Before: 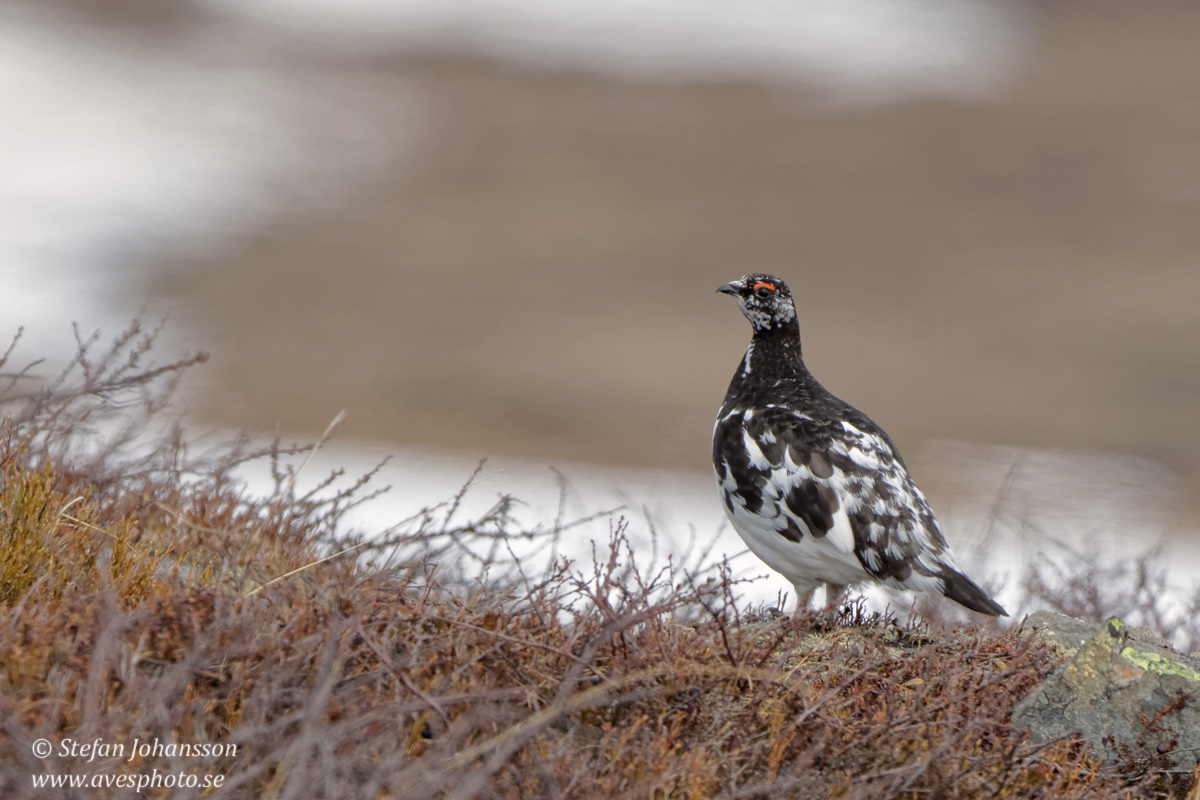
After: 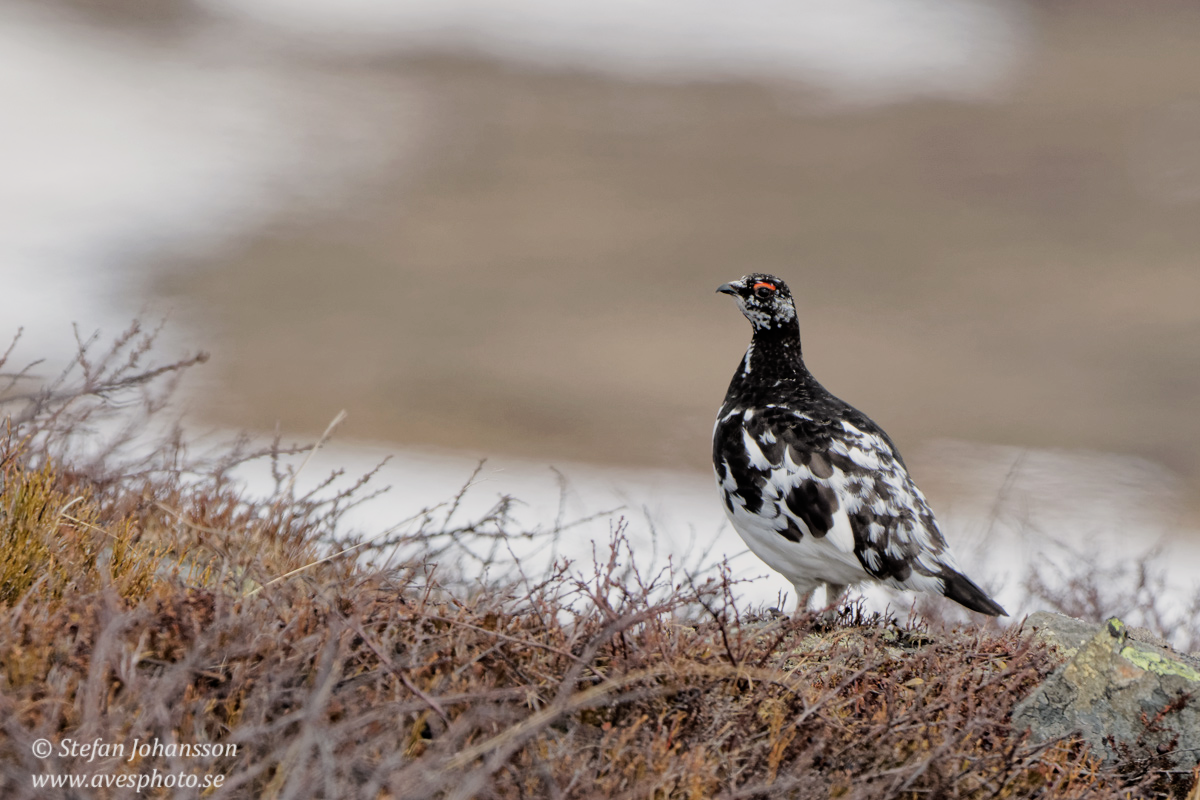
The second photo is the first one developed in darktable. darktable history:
exposure: exposure 0.127 EV, compensate highlight preservation false
filmic rgb: black relative exposure -7.65 EV, white relative exposure 4.56 EV, hardness 3.61, contrast 1.25
white balance: red 1, blue 1
